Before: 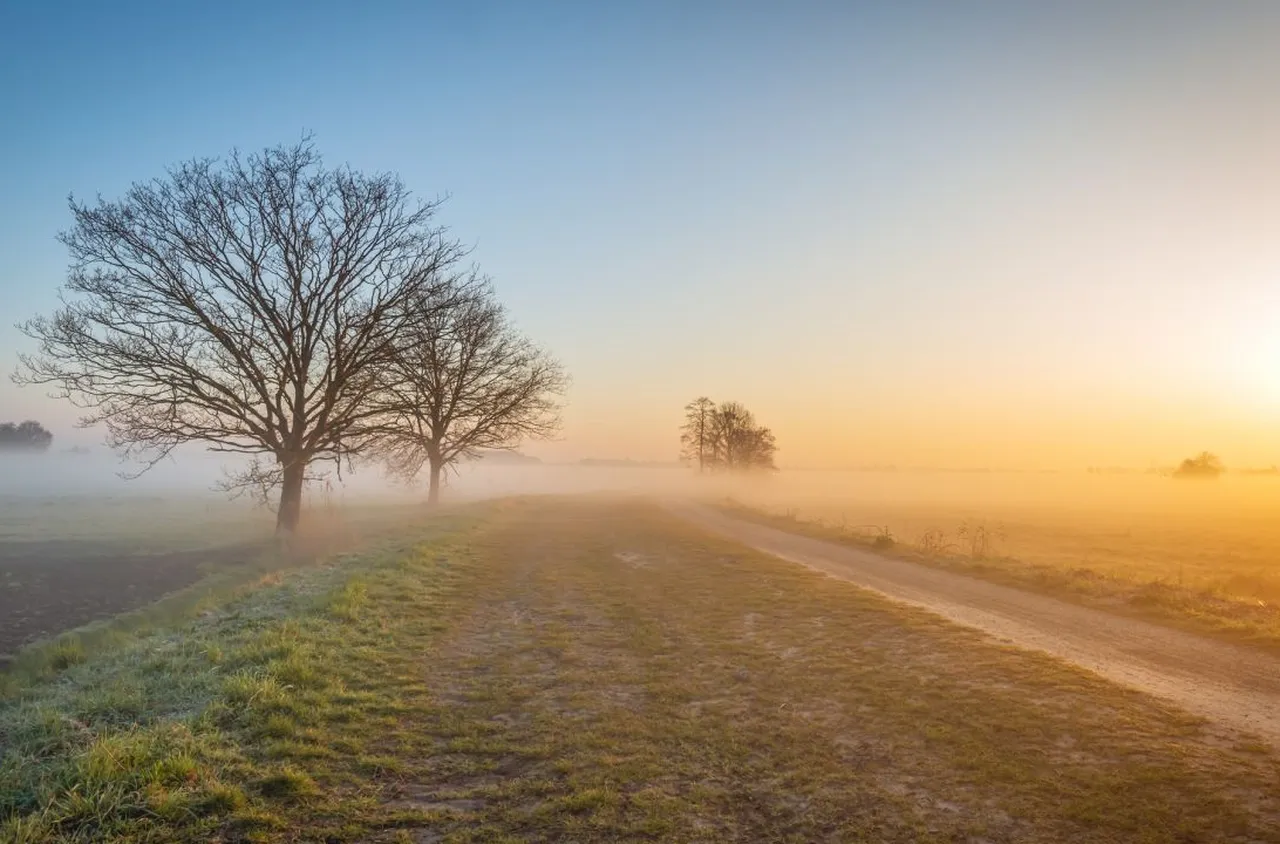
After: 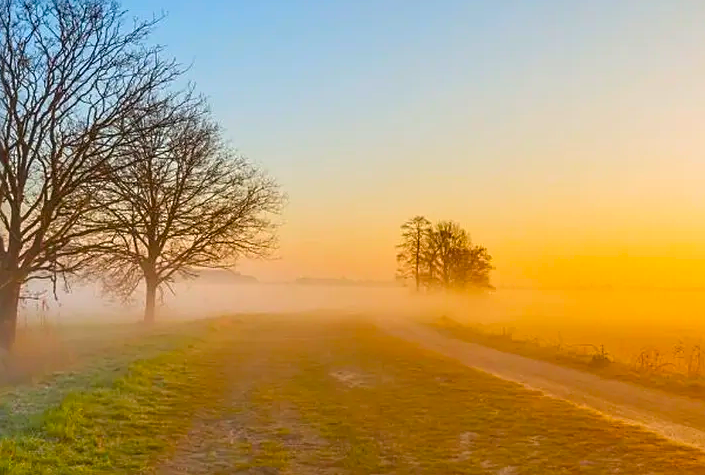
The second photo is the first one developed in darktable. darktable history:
crop and rotate: left 22.244%, top 21.54%, right 22.653%, bottom 22.074%
contrast brightness saturation: brightness -0.025, saturation 0.34
sharpen: on, module defaults
color balance rgb: linear chroma grading › global chroma 9.881%, perceptual saturation grading › global saturation 31.137%
